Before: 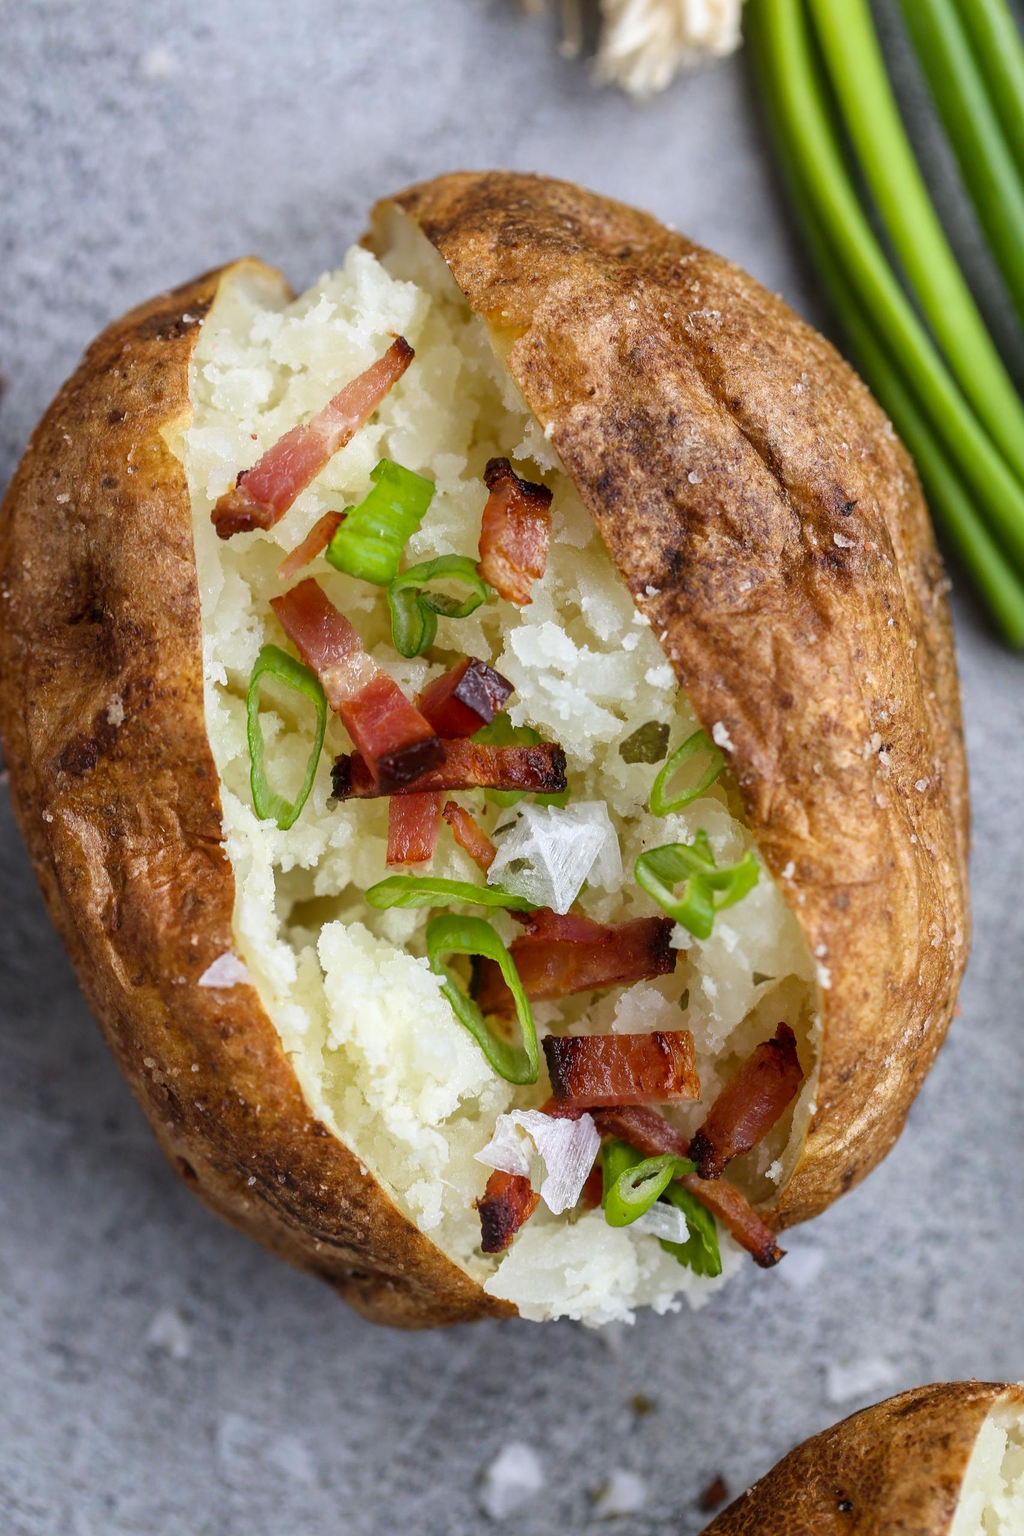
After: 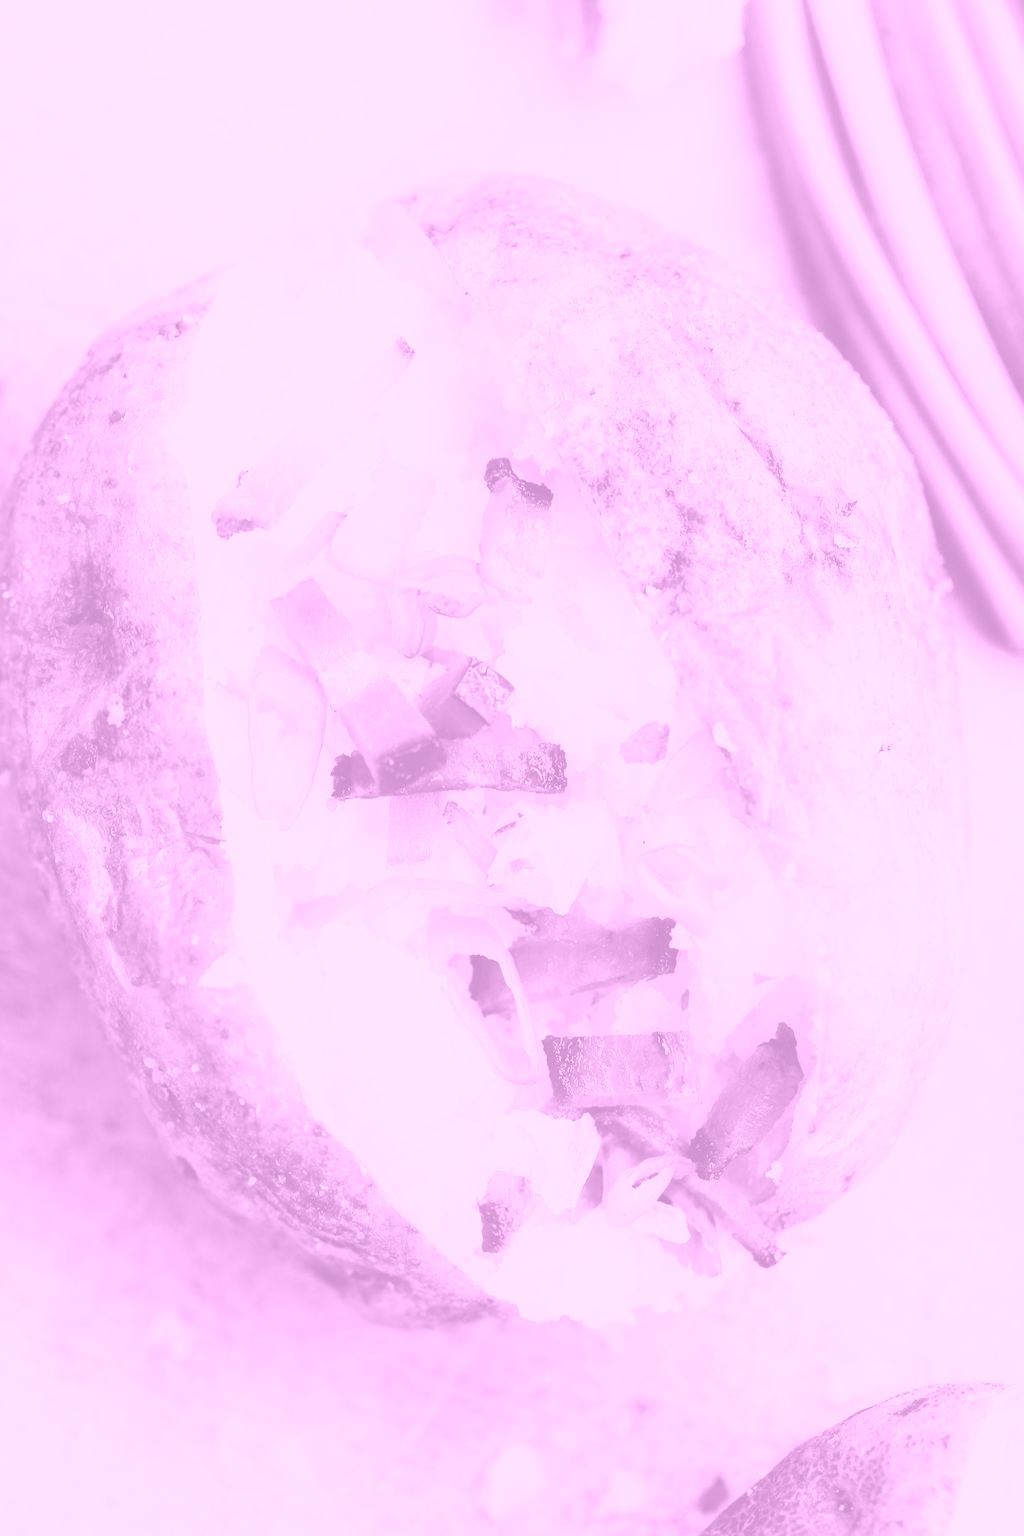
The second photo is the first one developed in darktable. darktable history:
tone curve: curves: ch0 [(0, 0) (0.003, 0.002) (0.011, 0.008) (0.025, 0.019) (0.044, 0.034) (0.069, 0.053) (0.1, 0.079) (0.136, 0.127) (0.177, 0.191) (0.224, 0.274) (0.277, 0.367) (0.335, 0.465) (0.399, 0.552) (0.468, 0.643) (0.543, 0.737) (0.623, 0.82) (0.709, 0.891) (0.801, 0.928) (0.898, 0.963) (1, 1)], color space Lab, independent channels, preserve colors none
colorize: hue 331.2°, saturation 75%, source mix 30.28%, lightness 70.52%, version 1
shadows and highlights: highlights 70.7, soften with gaussian
